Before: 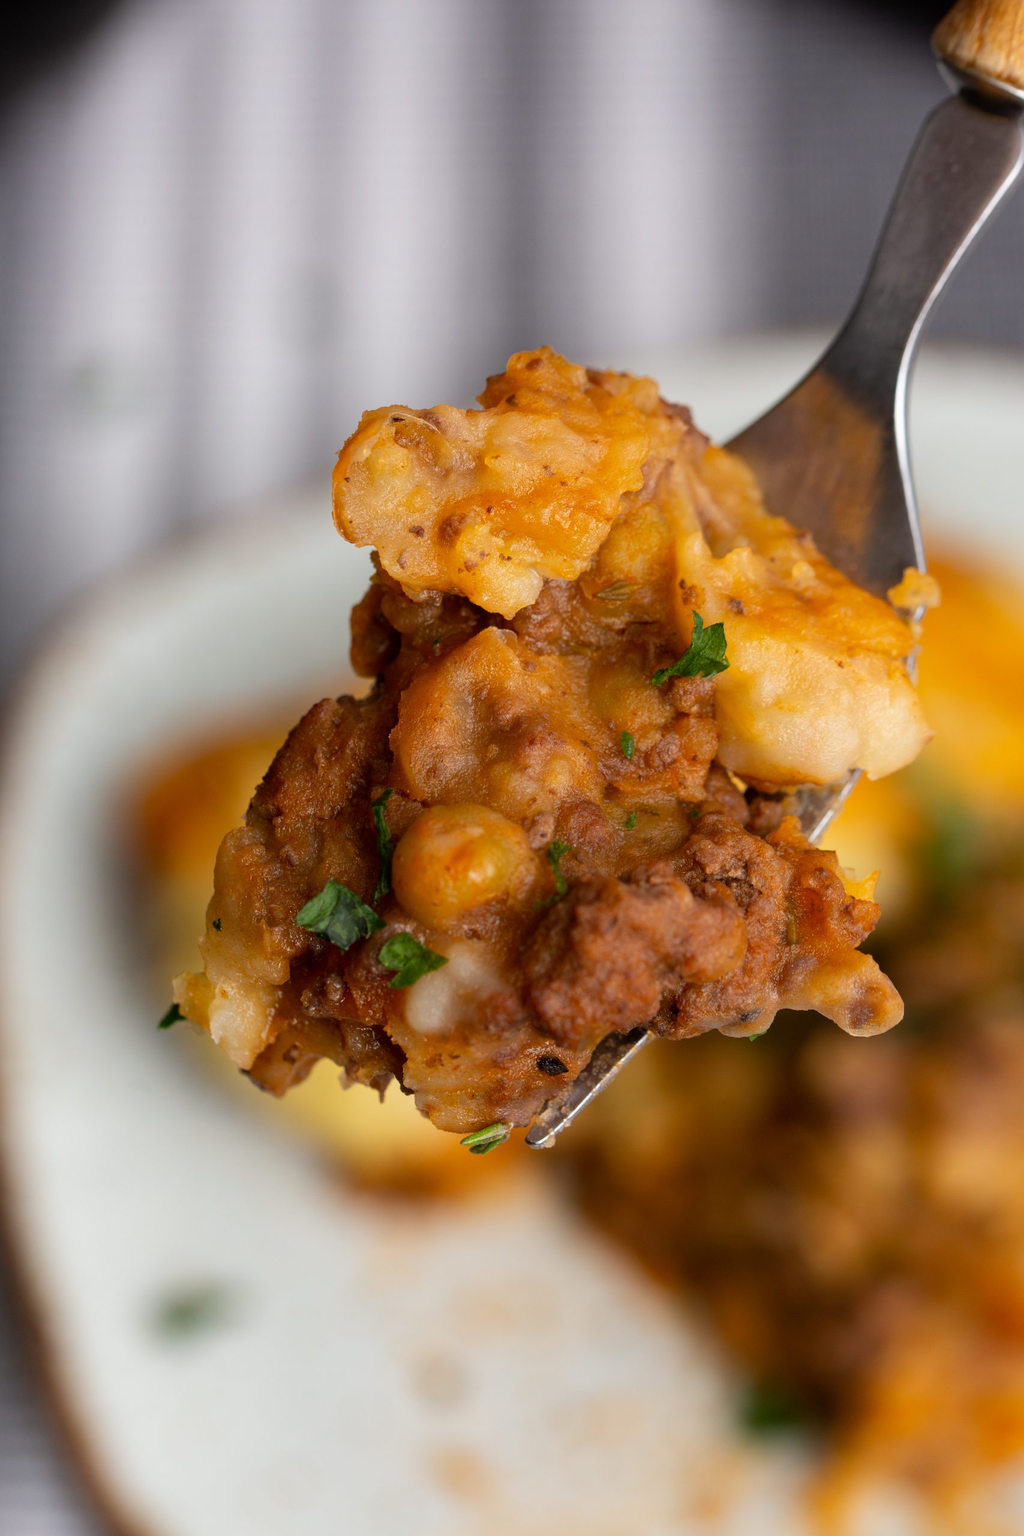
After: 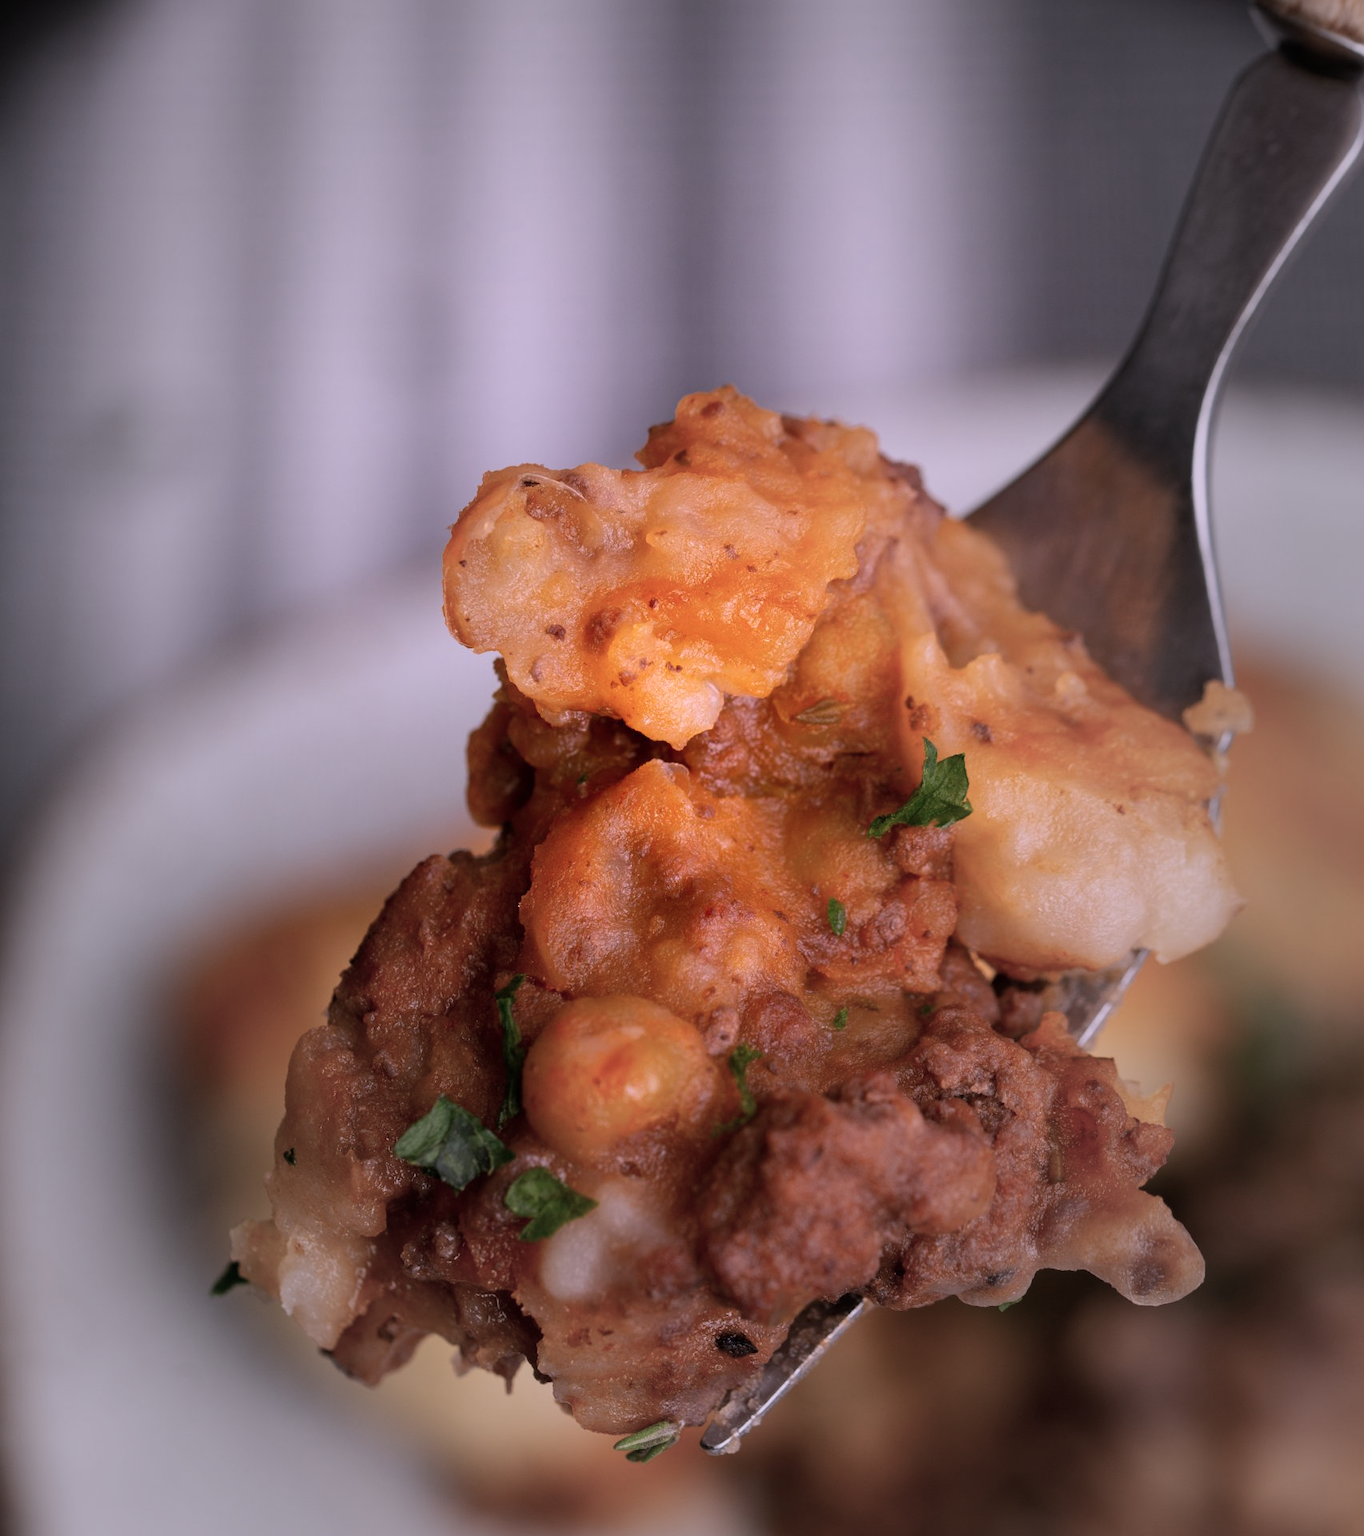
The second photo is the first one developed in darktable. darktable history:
crop: top 3.741%, bottom 21.192%
vignetting: fall-off start 16.46%, fall-off radius 98.96%, width/height ratio 0.718
color correction: highlights a* 15.38, highlights b* -20.37
